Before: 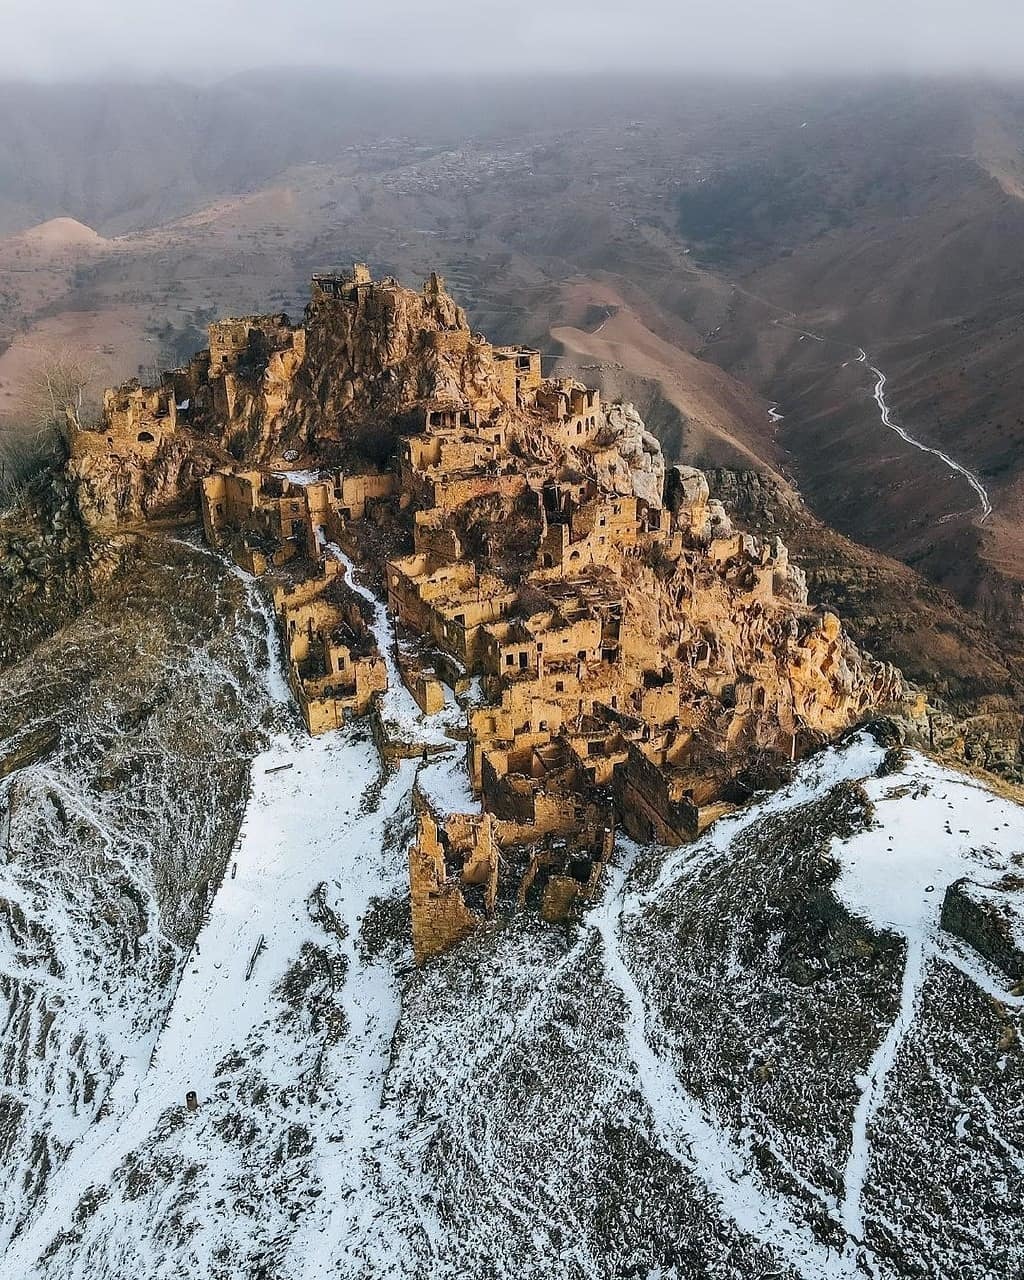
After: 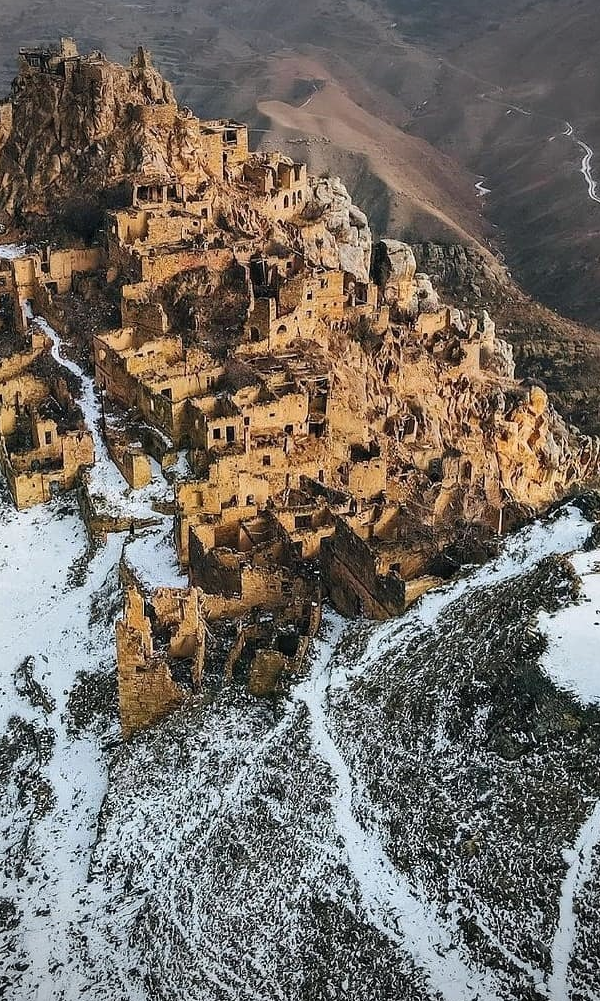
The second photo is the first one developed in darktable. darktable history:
color zones: curves: ch0 [(0.25, 0.5) (0.428, 0.473) (0.75, 0.5)]; ch1 [(0.243, 0.479) (0.398, 0.452) (0.75, 0.5)]
crop and rotate: left 28.615%, top 17.683%, right 12.743%, bottom 4.043%
shadows and highlights: low approximation 0.01, soften with gaussian
vignetting: unbound false
